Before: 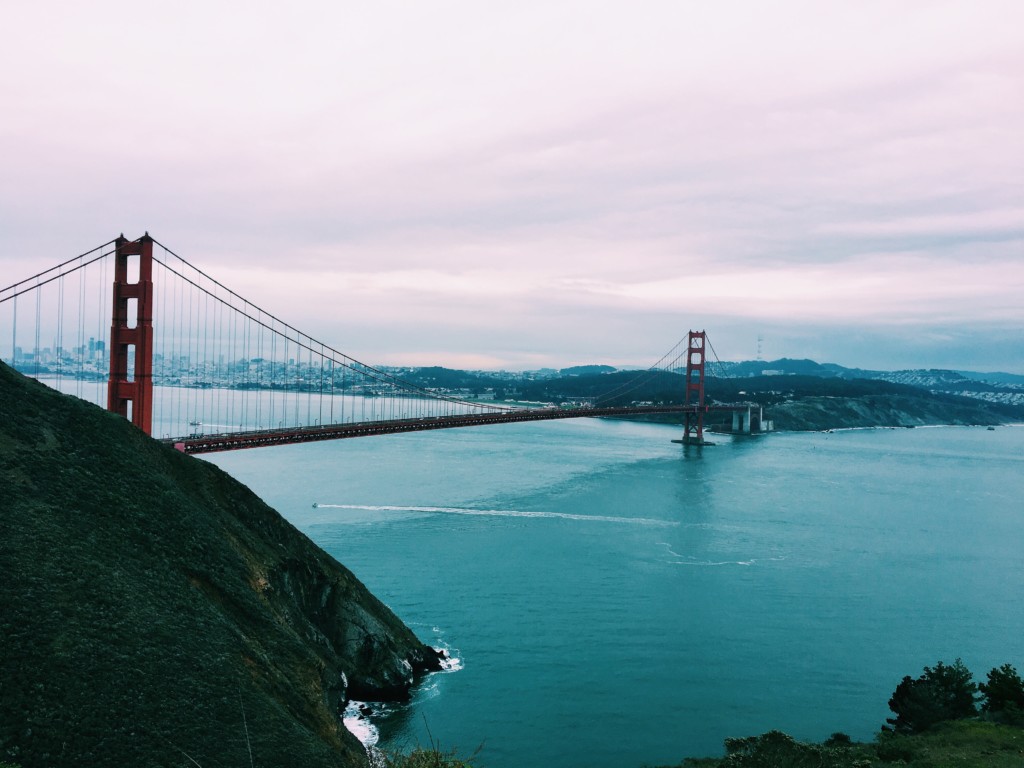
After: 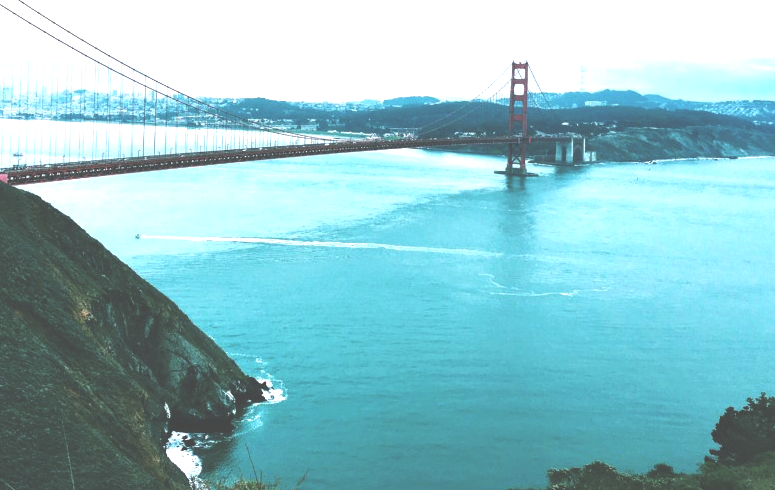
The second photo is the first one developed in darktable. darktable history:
exposure: black level correction -0.023, exposure 1.397 EV, compensate highlight preservation false
crop and rotate: left 17.299%, top 35.115%, right 7.015%, bottom 1.024%
